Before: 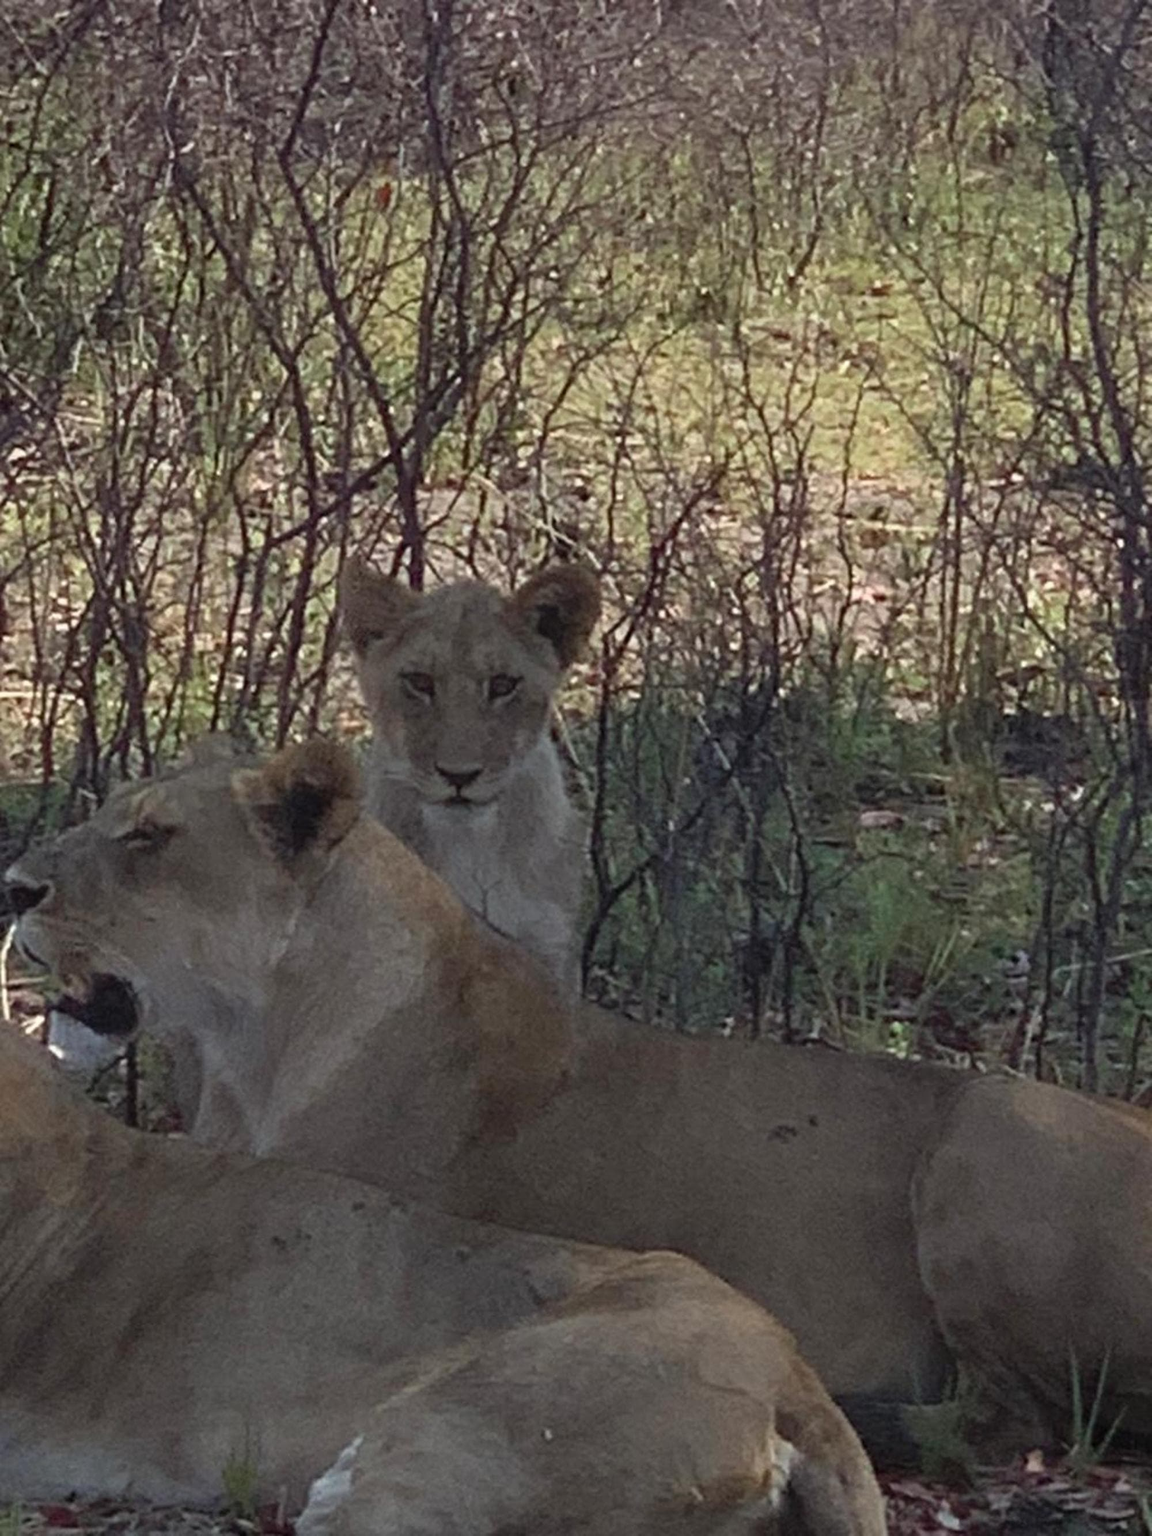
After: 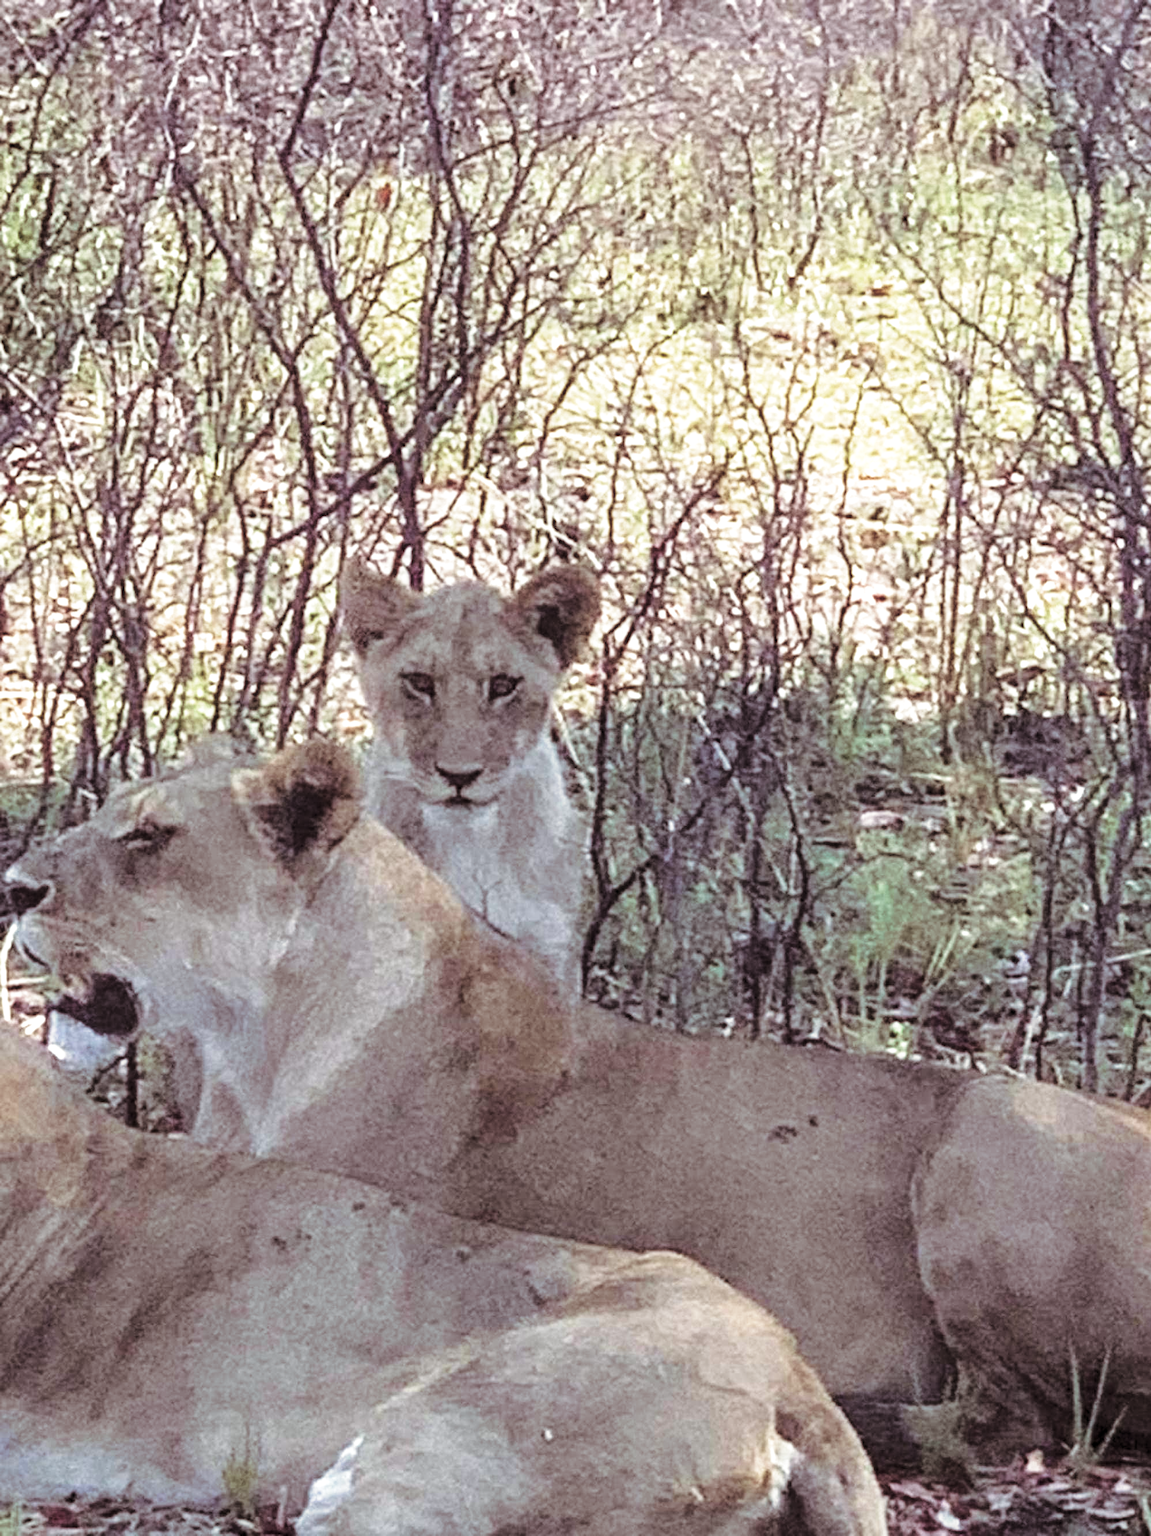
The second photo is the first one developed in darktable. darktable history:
local contrast: on, module defaults
split-toning: shadows › saturation 0.24, highlights › hue 54°, highlights › saturation 0.24
exposure: exposure 0.95 EV, compensate highlight preservation false
base curve: curves: ch0 [(0, 0) (0.028, 0.03) (0.121, 0.232) (0.46, 0.748) (0.859, 0.968) (1, 1)], preserve colors none
white balance: red 0.976, blue 1.04
